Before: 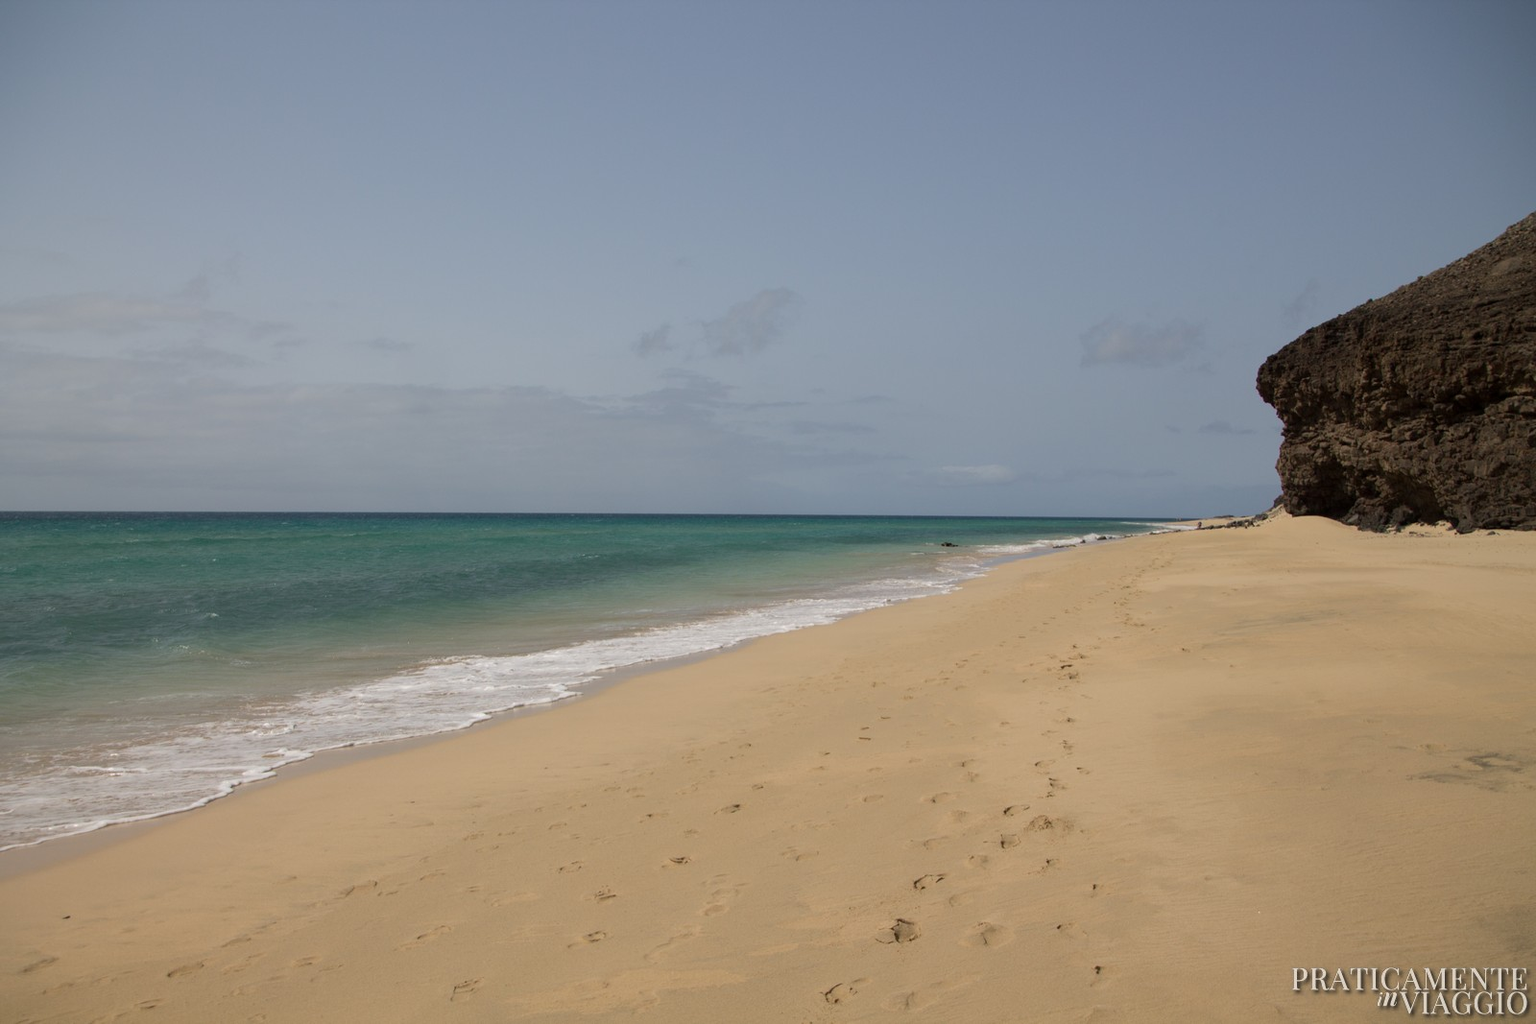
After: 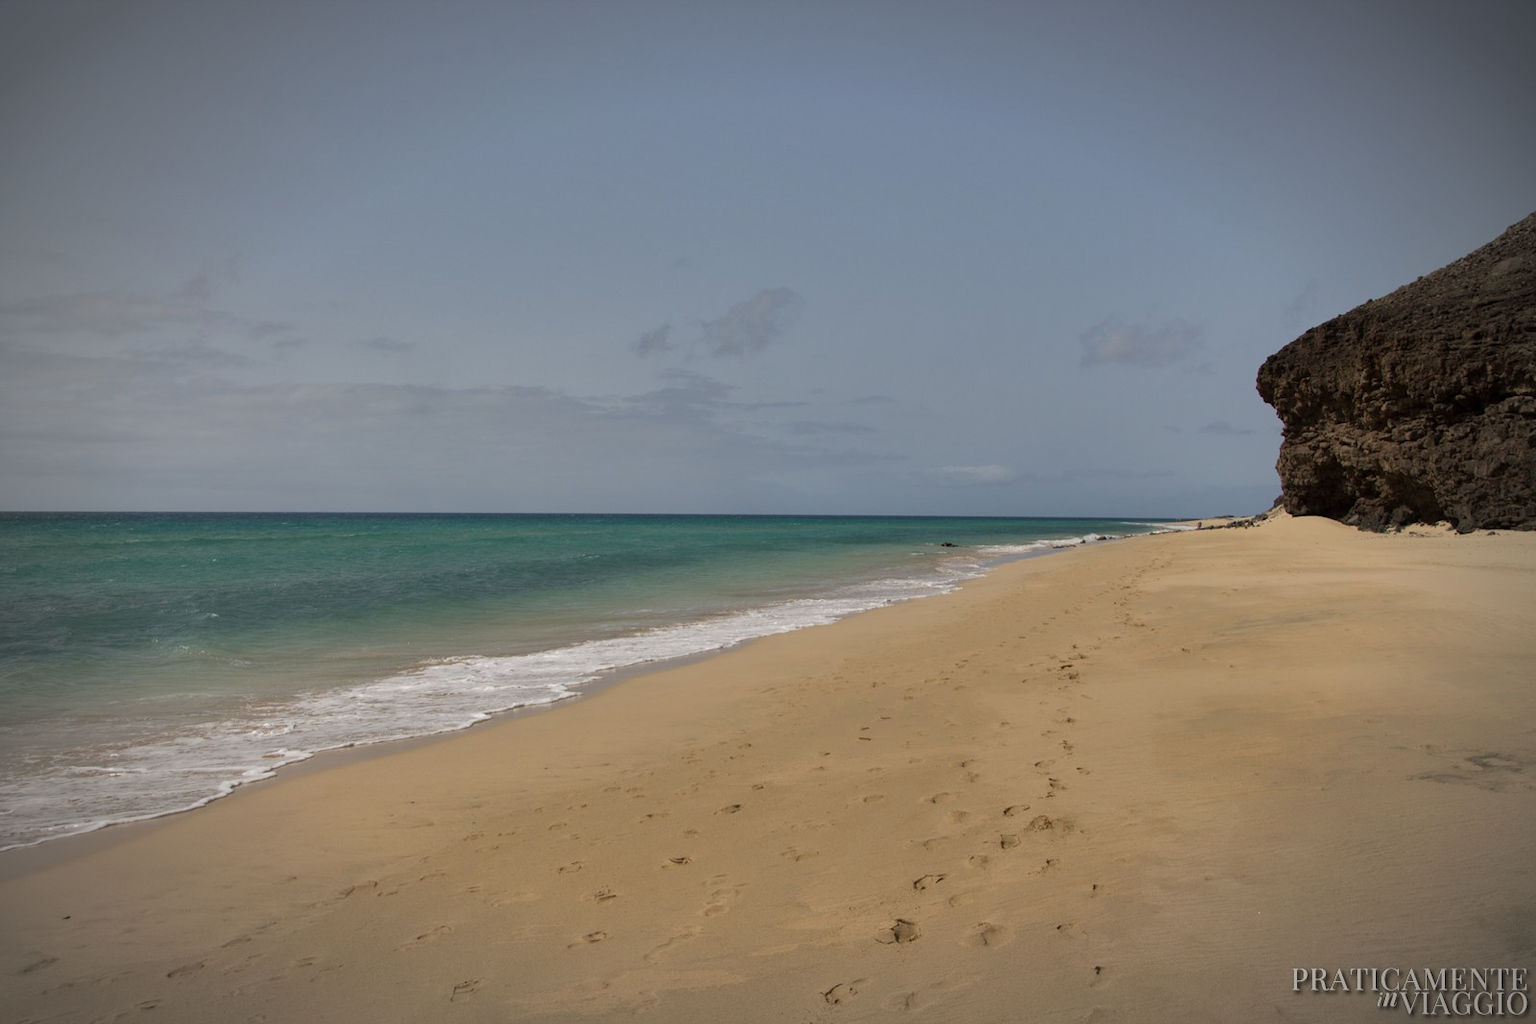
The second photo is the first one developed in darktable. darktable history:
vignetting: automatic ratio true
shadows and highlights: shadows 20.91, highlights -82.73, soften with gaussian
